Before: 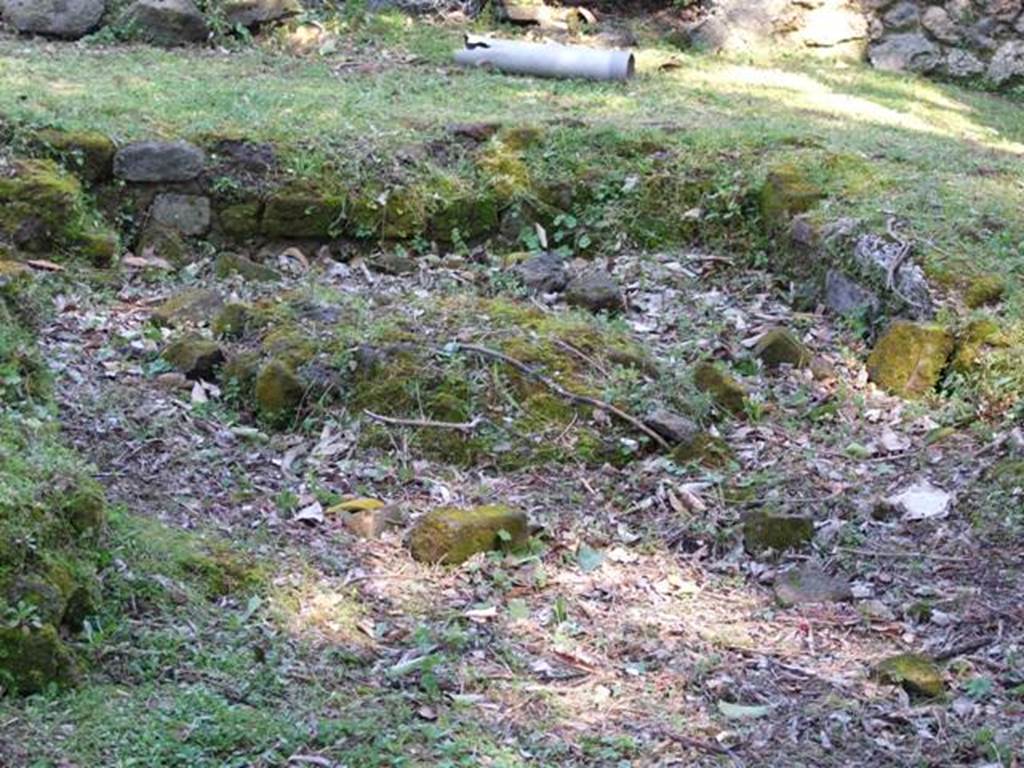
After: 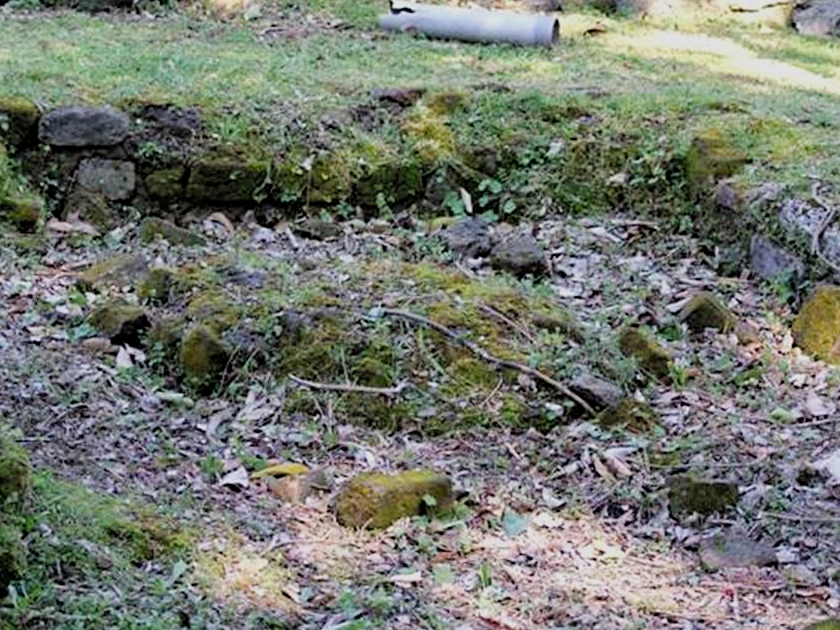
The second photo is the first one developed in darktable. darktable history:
haze removal: compatibility mode true, adaptive false
filmic rgb: black relative exposure -7.78 EV, white relative exposure 4.37 EV, target black luminance 0%, hardness 3.76, latitude 50.57%, contrast 1.066, highlights saturation mix 9.12%, shadows ↔ highlights balance -0.213%
sharpen: amount 0.204
crop and rotate: left 7.352%, top 4.599%, right 10.61%, bottom 13.258%
